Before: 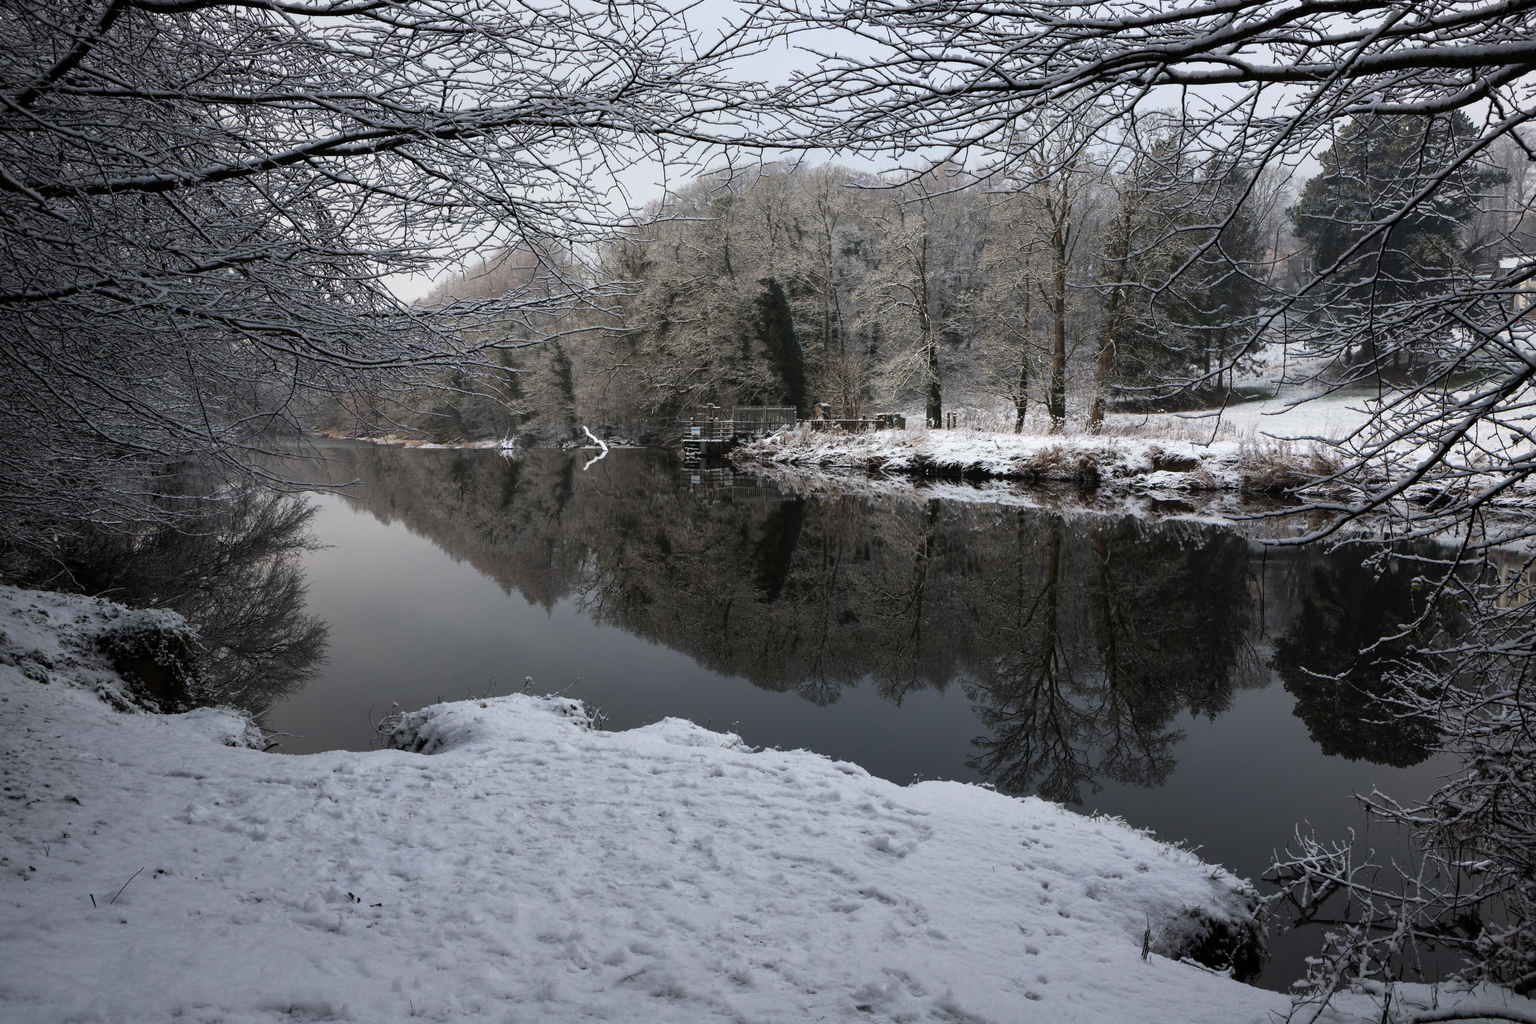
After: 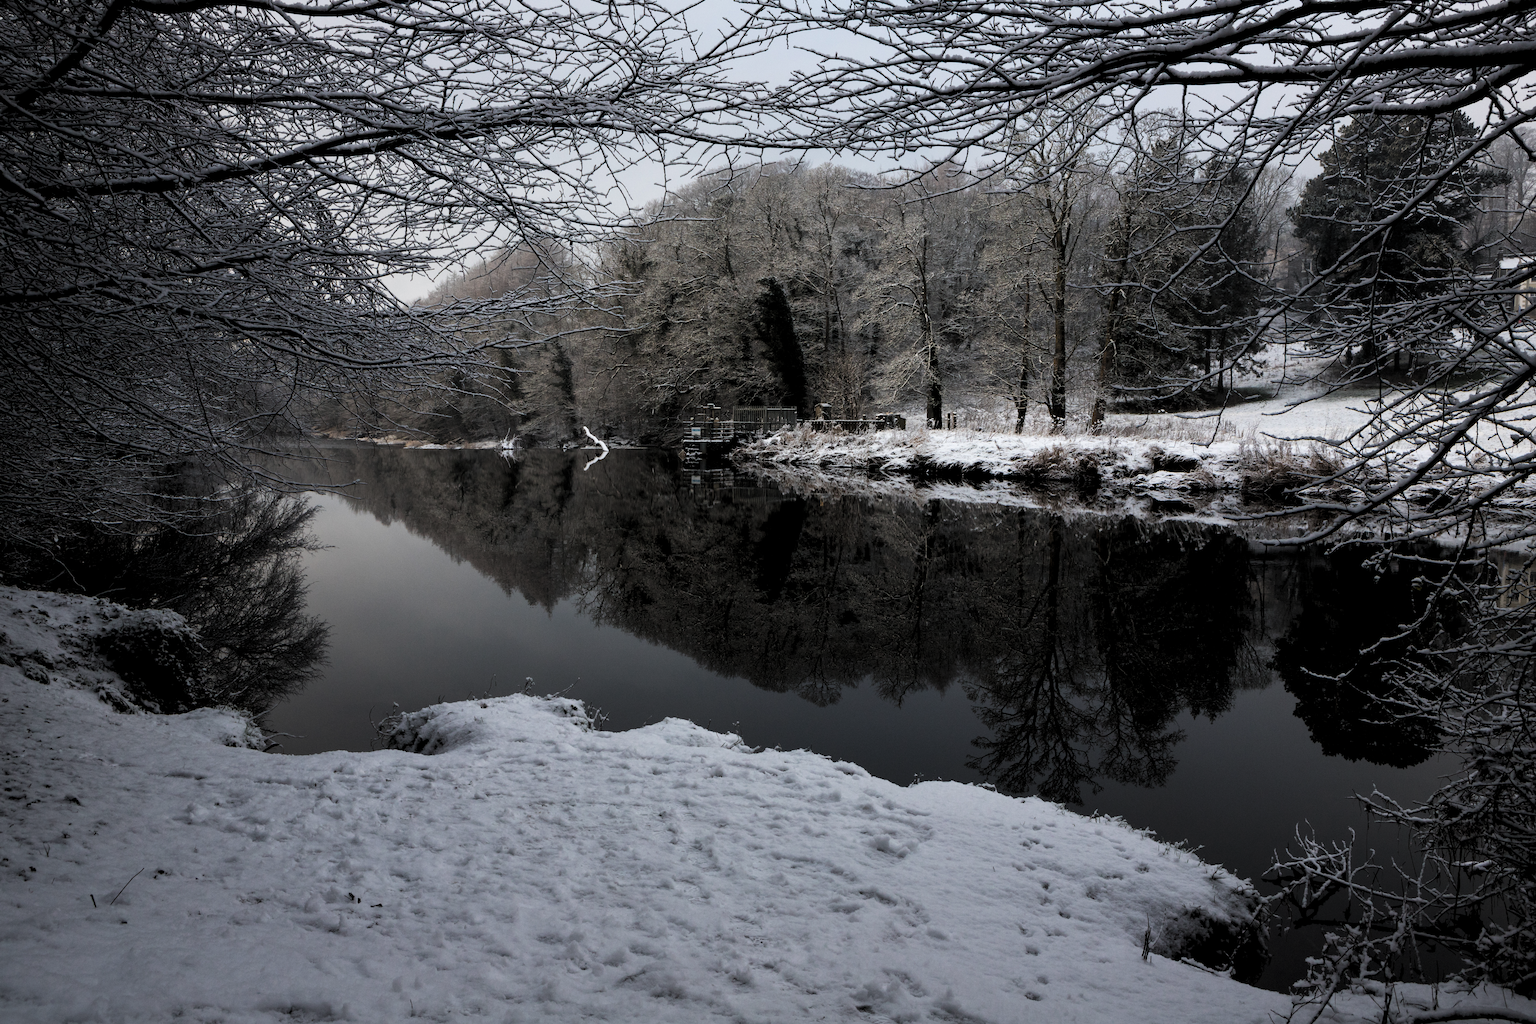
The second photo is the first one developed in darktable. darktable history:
levels: levels [0.116, 0.574, 1]
